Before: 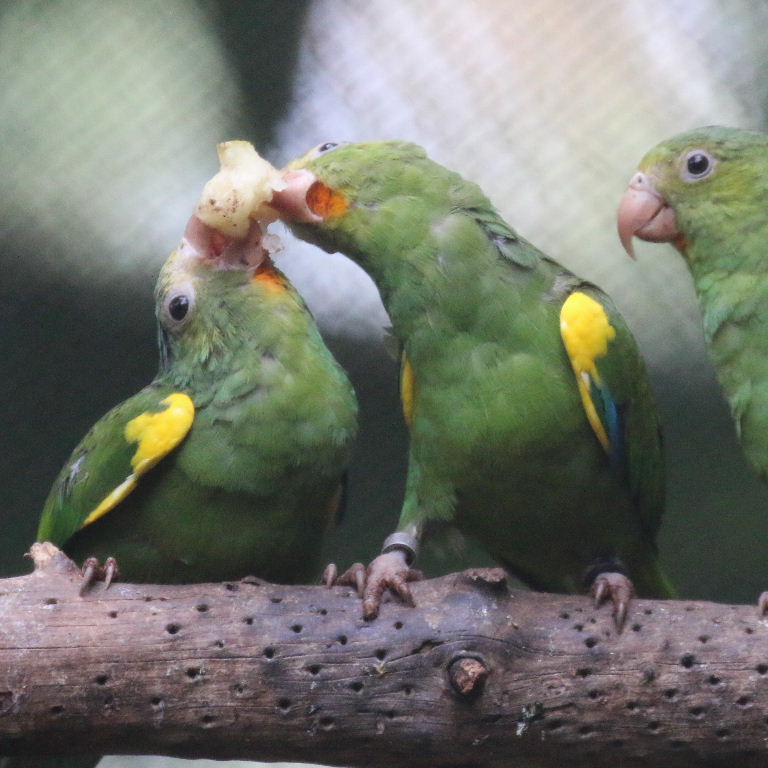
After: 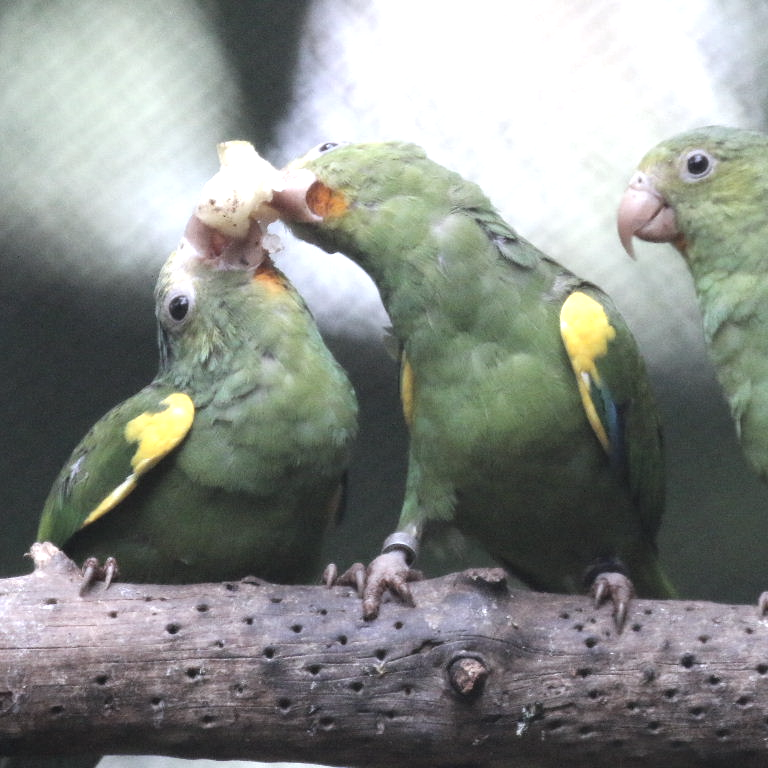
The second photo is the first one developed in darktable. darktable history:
color balance: contrast 6.48%, output saturation 113.3%
white balance: red 0.974, blue 1.044
exposure: black level correction 0, exposure 0.5 EV, compensate highlight preservation false
color correction: saturation 0.5
